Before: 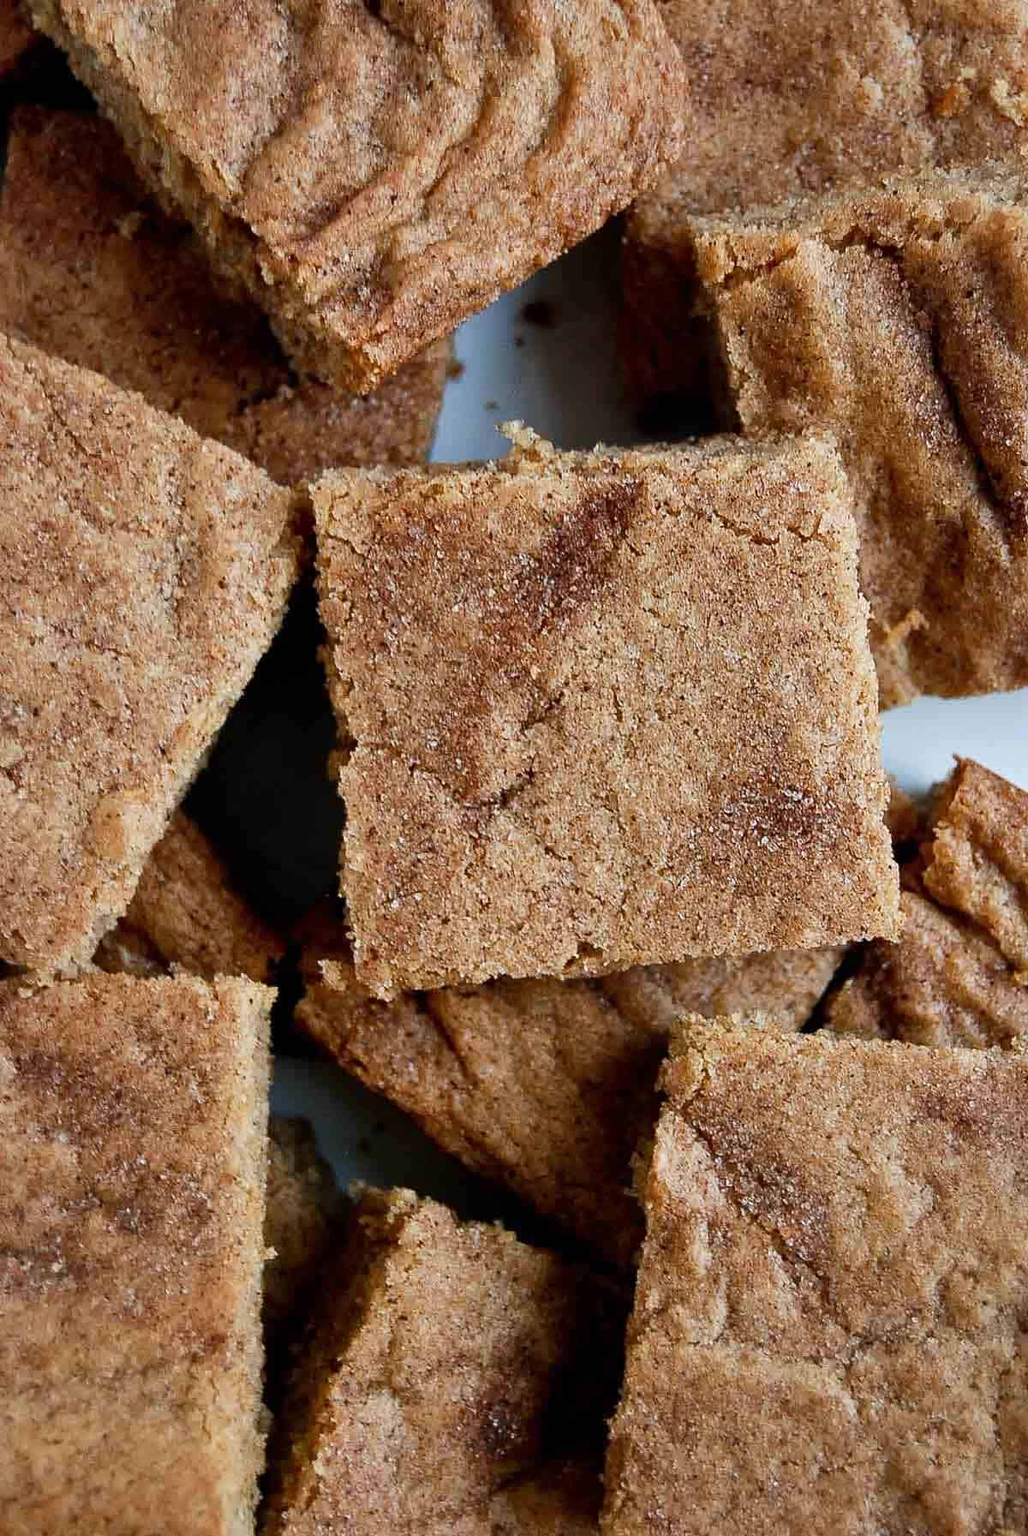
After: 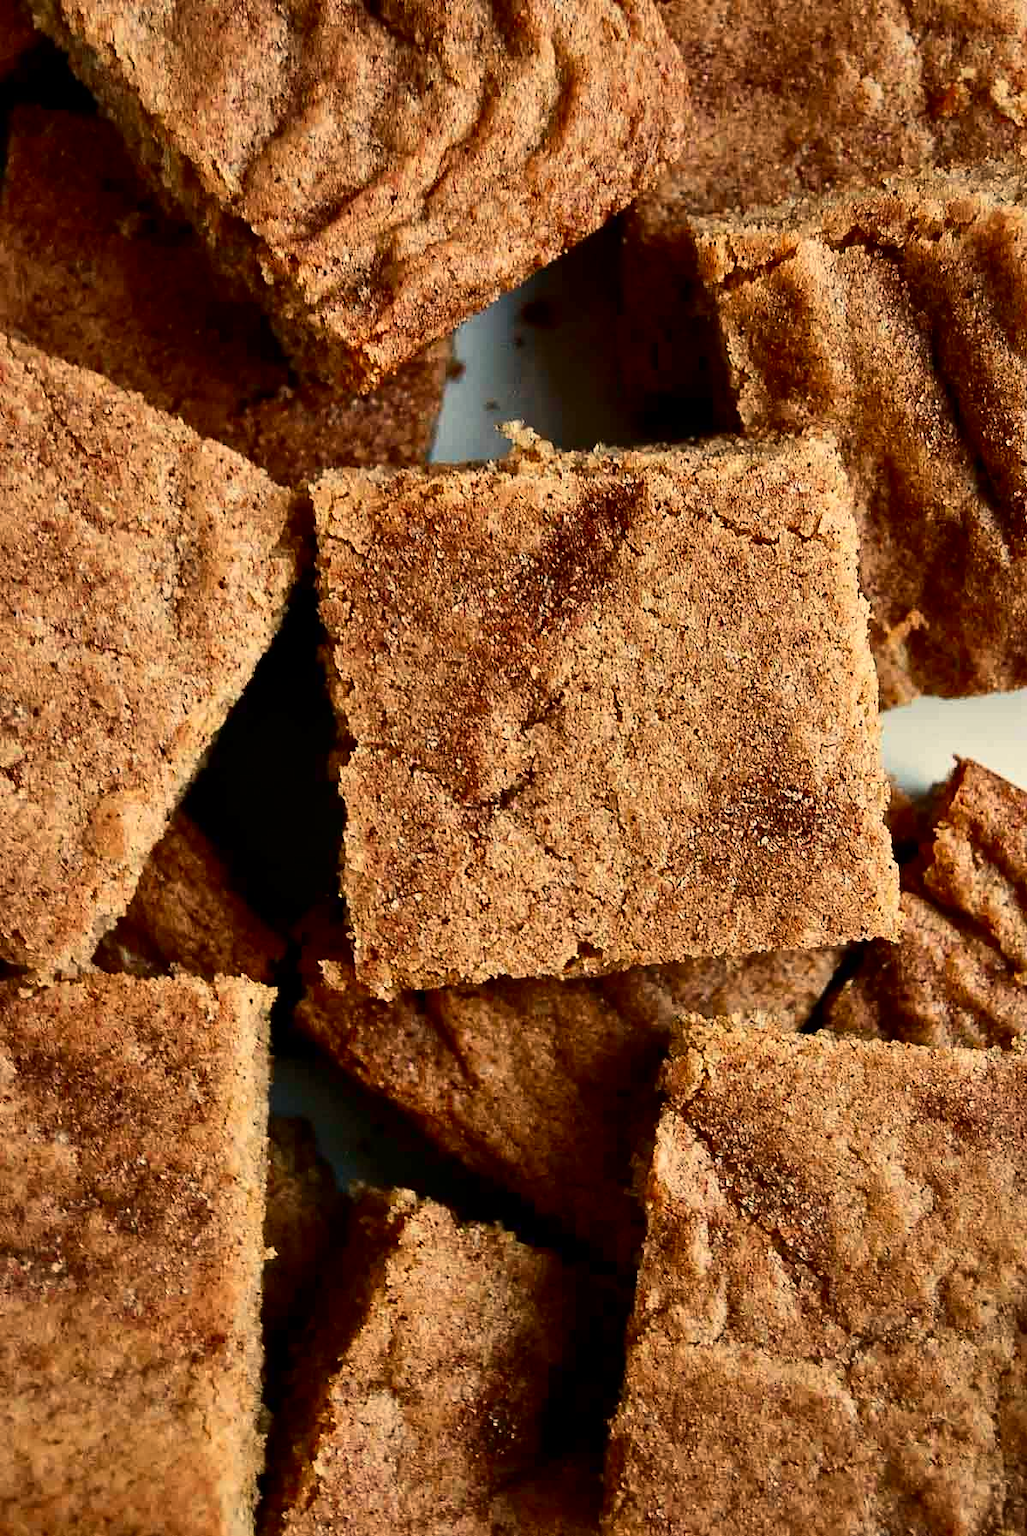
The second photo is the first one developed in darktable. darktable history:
white balance: red 1.123, blue 0.83
contrast brightness saturation: contrast 0.2, brightness -0.11, saturation 0.1
